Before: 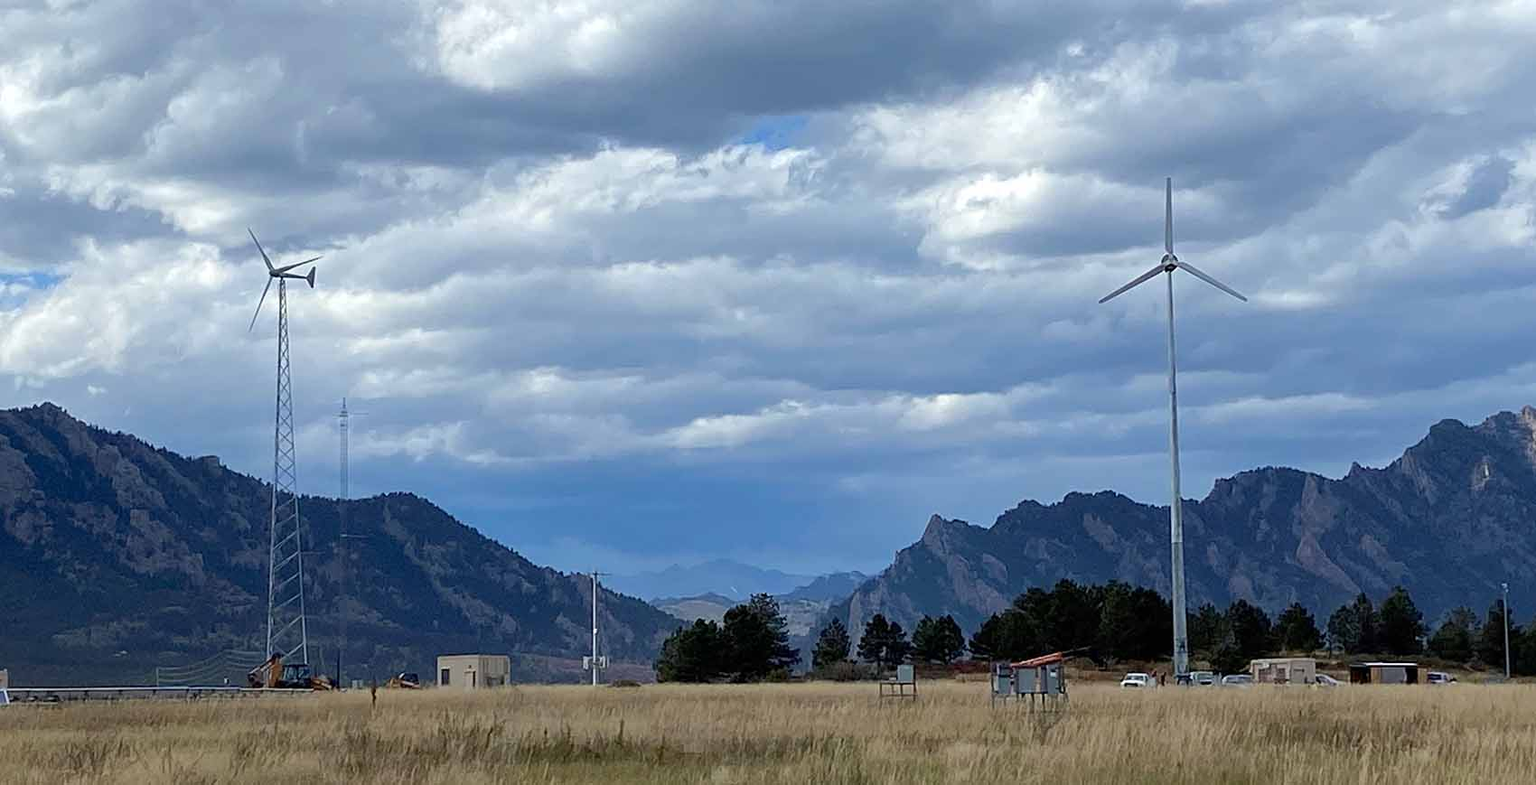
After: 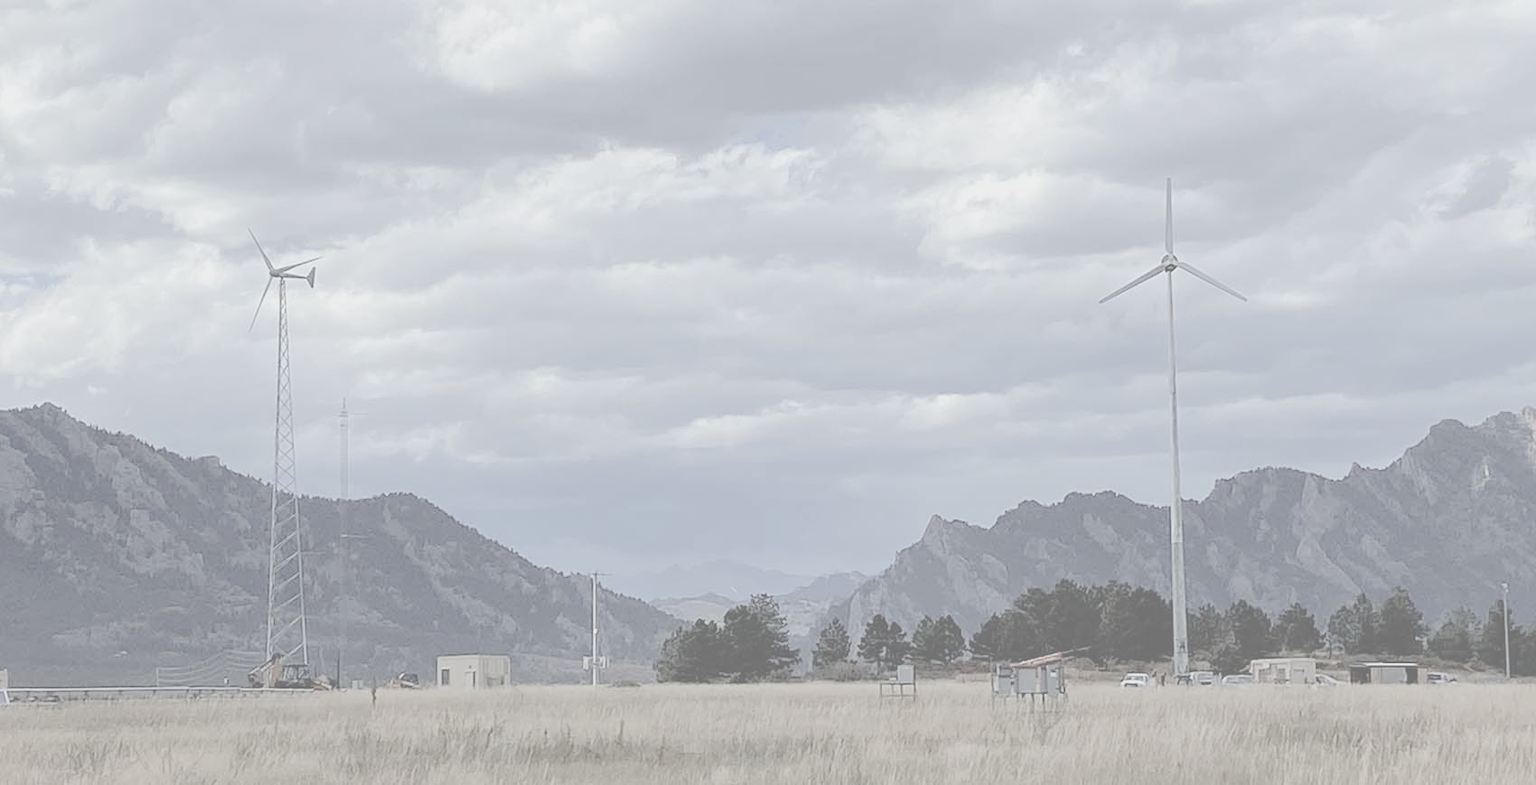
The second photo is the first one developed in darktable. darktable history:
contrast brightness saturation: contrast -0.302, brightness 0.769, saturation -0.784
